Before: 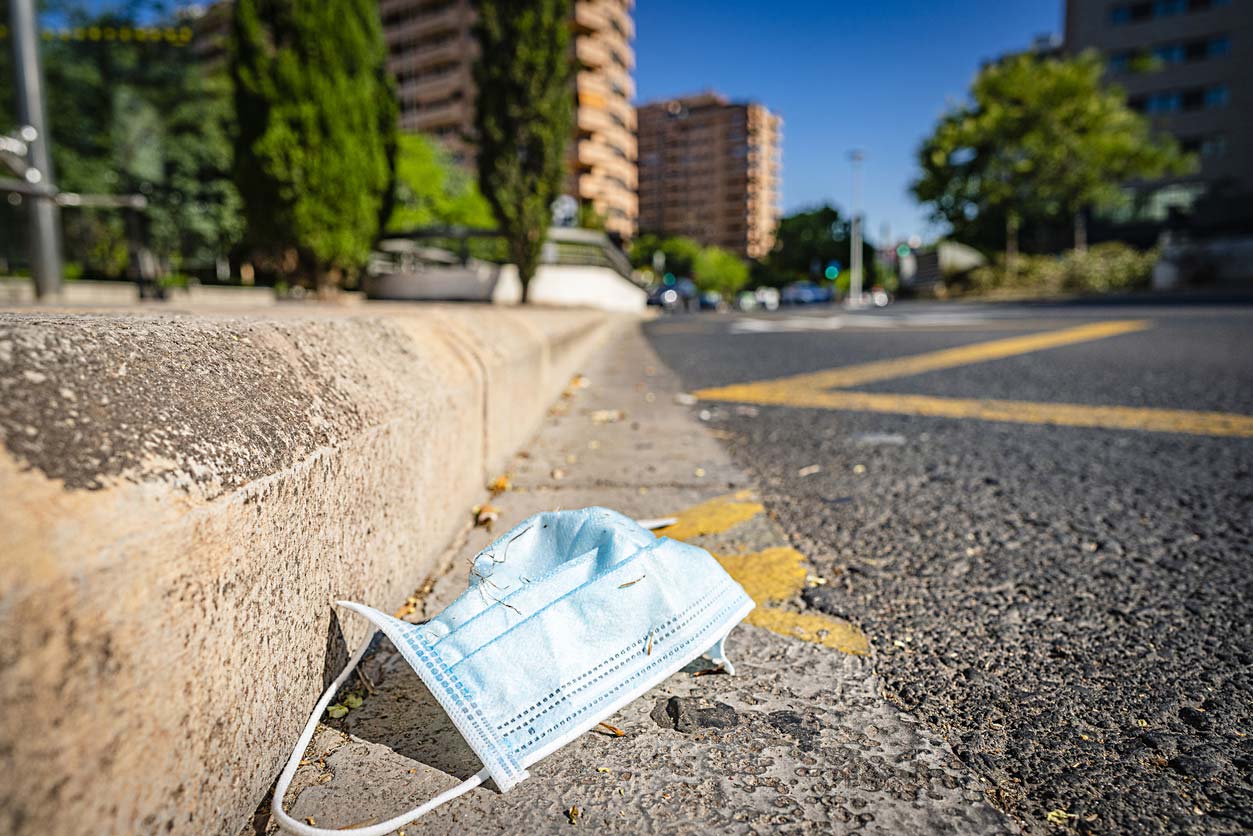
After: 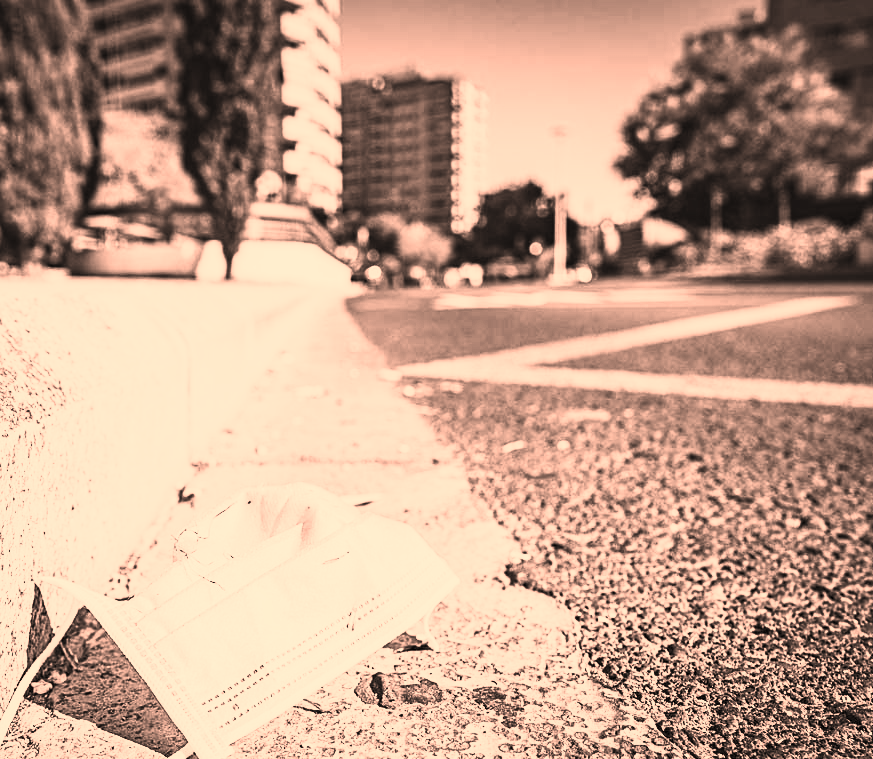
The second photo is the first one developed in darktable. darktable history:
tone equalizer: -8 EV -0.395 EV, -7 EV -0.383 EV, -6 EV -0.348 EV, -5 EV -0.237 EV, -3 EV 0.198 EV, -2 EV 0.361 EV, -1 EV 0.37 EV, +0 EV 0.436 EV, smoothing diameter 24.9%, edges refinement/feathering 12.15, preserve details guided filter
color correction: highlights a* 39.2, highlights b* 39.76, saturation 0.688
contrast brightness saturation: contrast 0.526, brightness 0.476, saturation -0.997
crop and rotate: left 23.633%, top 2.976%, right 6.625%, bottom 6.13%
